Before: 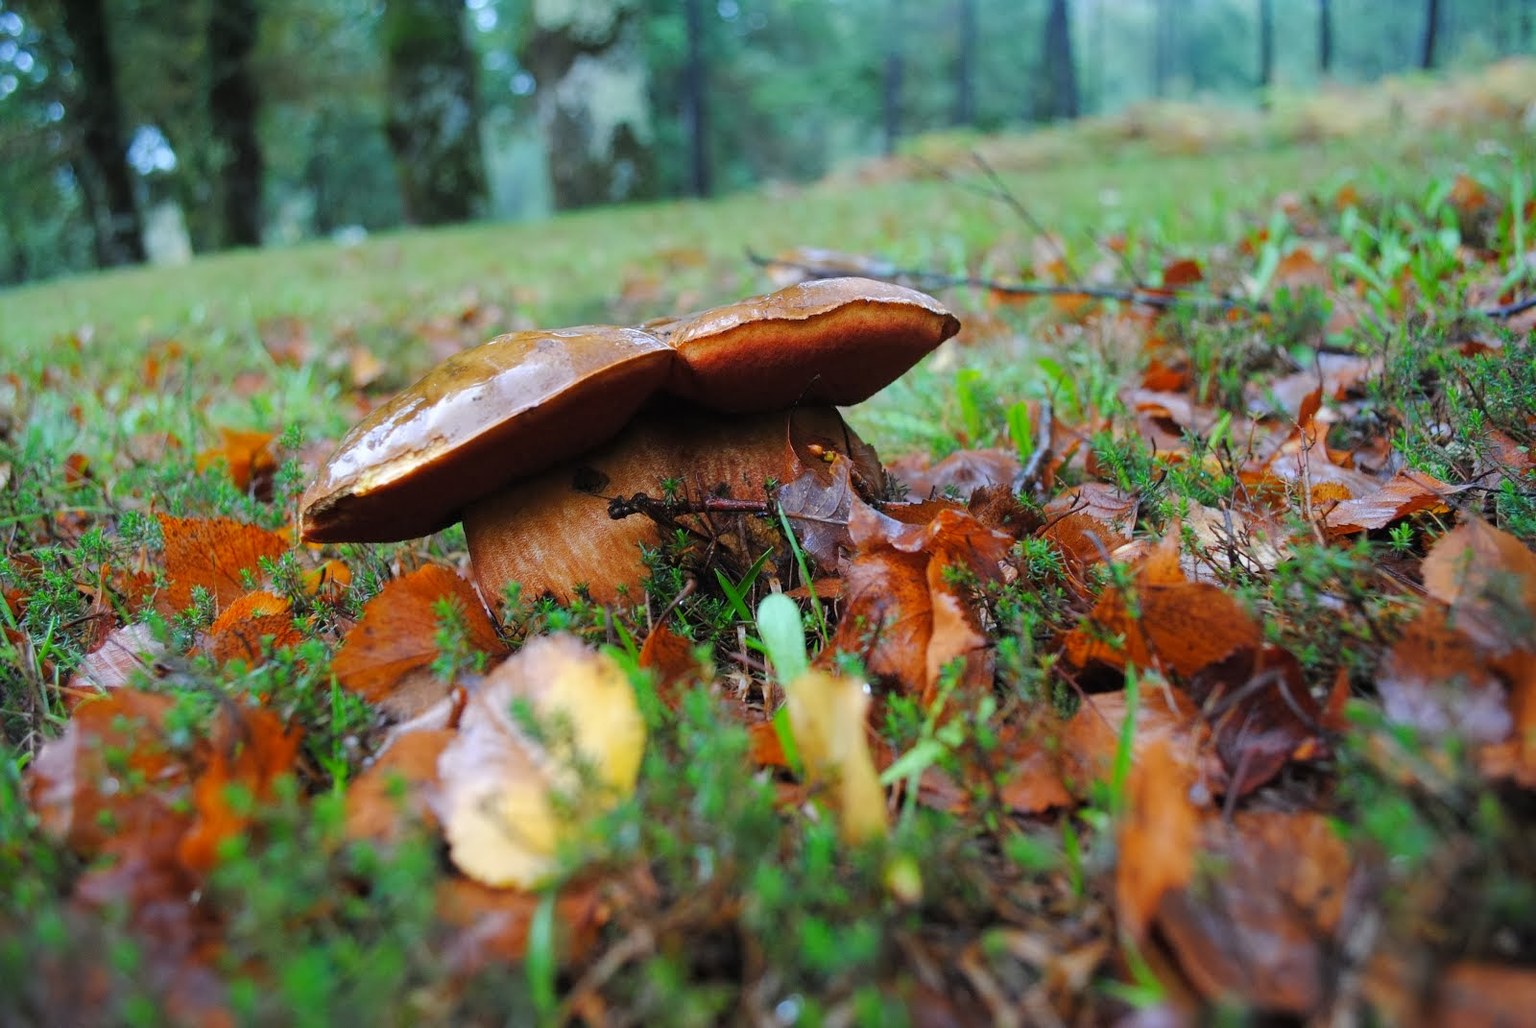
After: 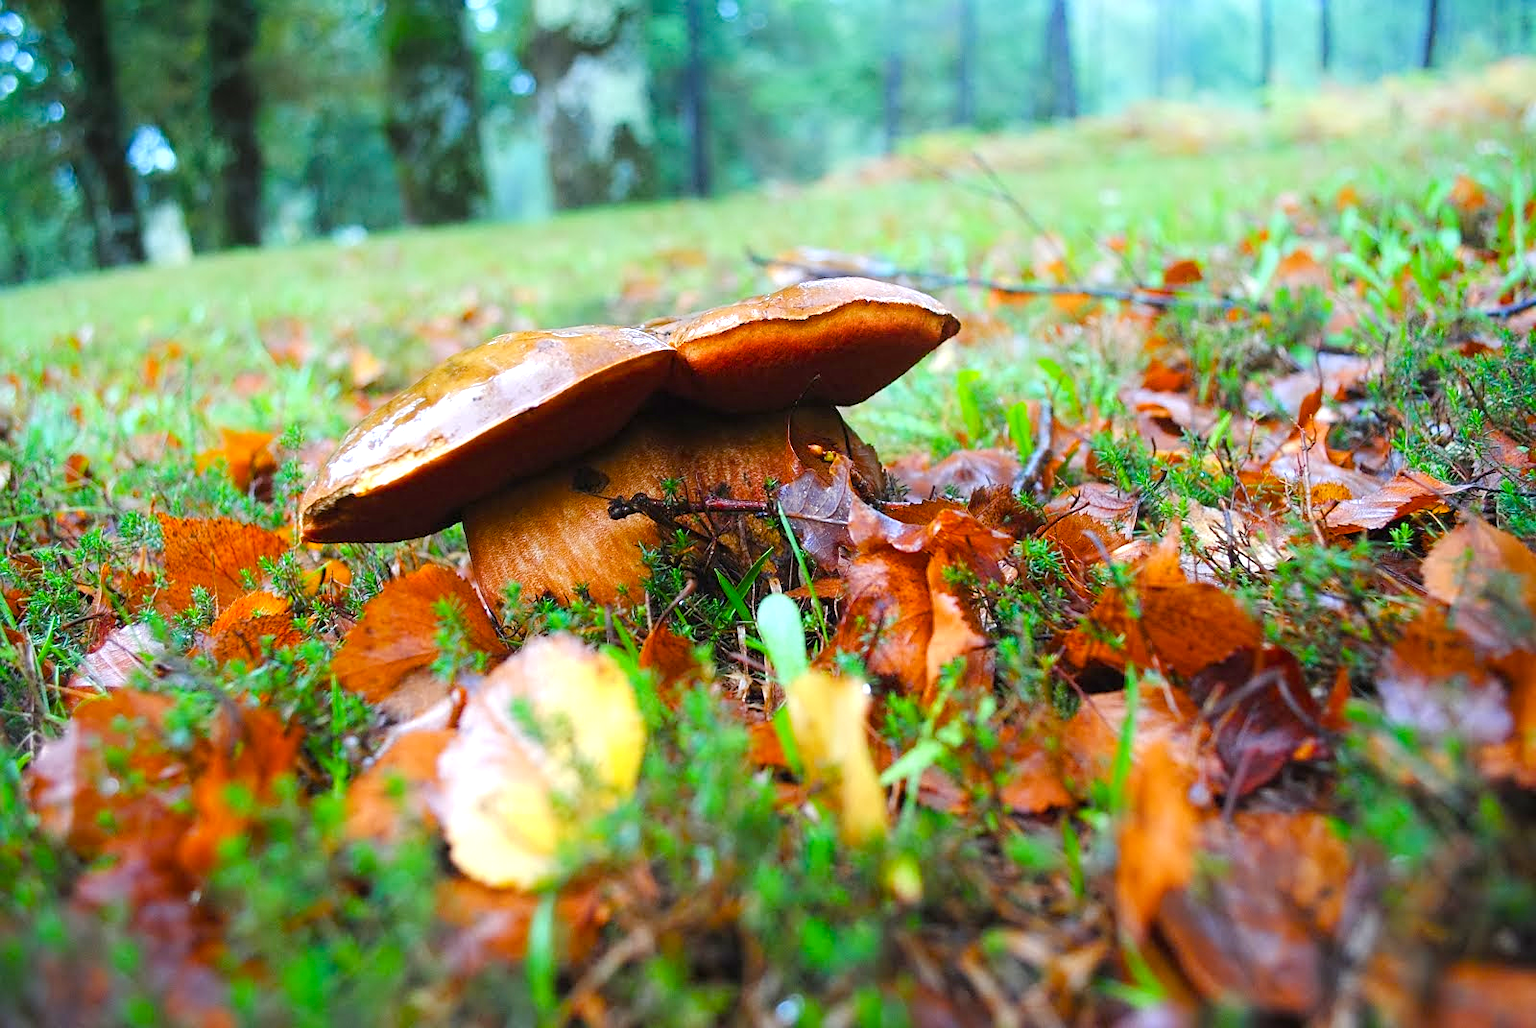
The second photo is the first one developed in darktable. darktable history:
shadows and highlights: shadows -39.1, highlights 62.57, soften with gaussian
sharpen: radius 1.56, amount 0.365, threshold 1.496
color balance rgb: perceptual saturation grading › global saturation 20.342%, perceptual saturation grading › highlights -19.889%, perceptual saturation grading › shadows 29.918%, global vibrance 20%
exposure: black level correction 0, exposure 0.693 EV, compensate highlight preservation false
